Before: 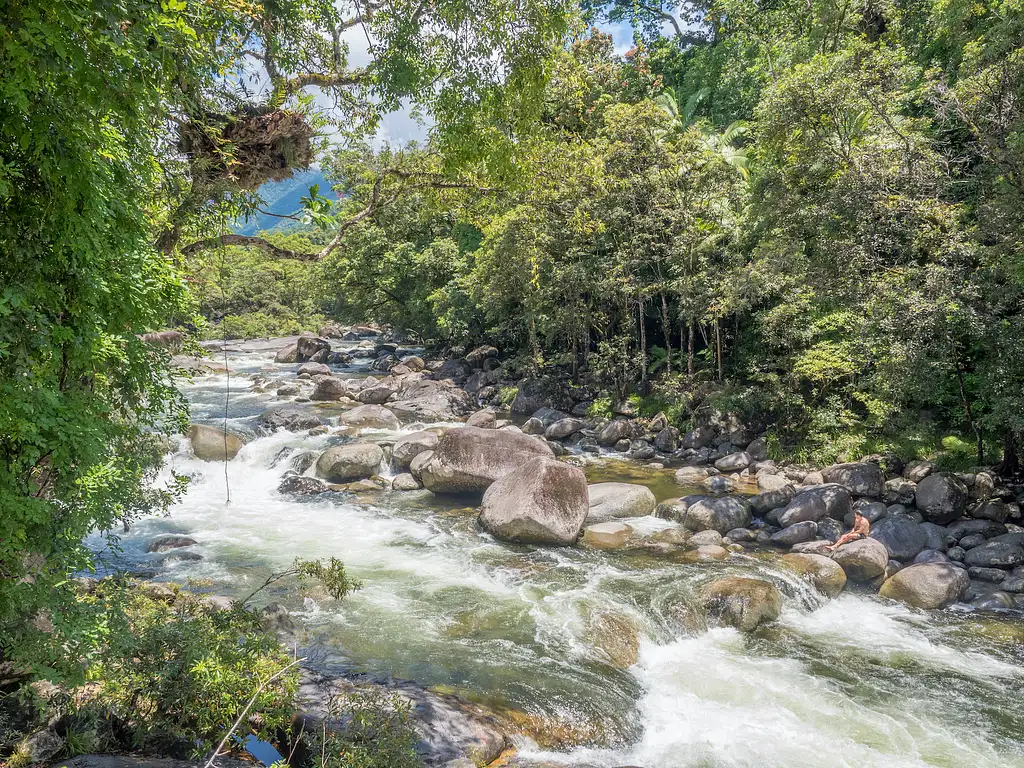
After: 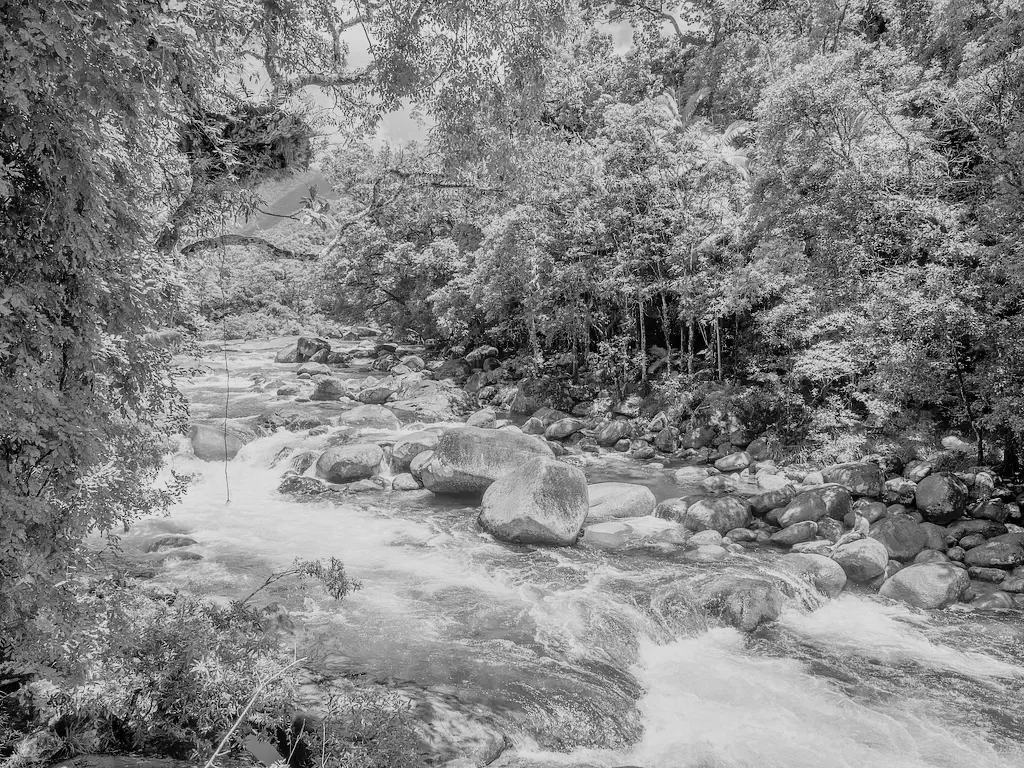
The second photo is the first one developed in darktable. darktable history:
velvia: on, module defaults
shadows and highlights: highlights color adjustment 0%, low approximation 0.01, soften with gaussian
monochrome: a 16.01, b -2.65, highlights 0.52
filmic rgb: hardness 4.17
contrast brightness saturation: brightness 0.13
